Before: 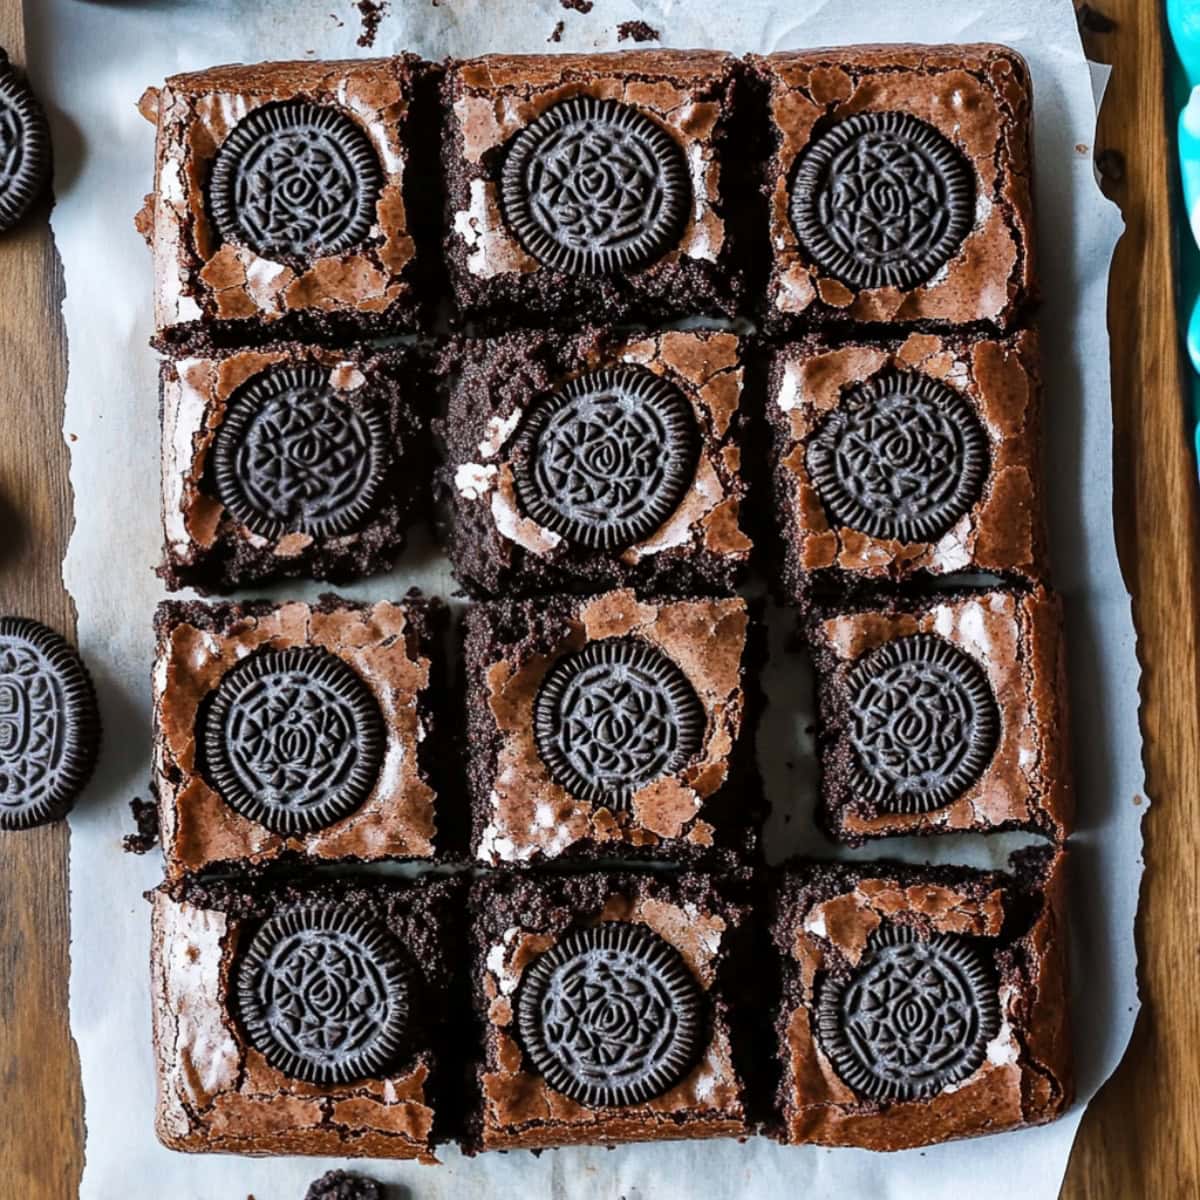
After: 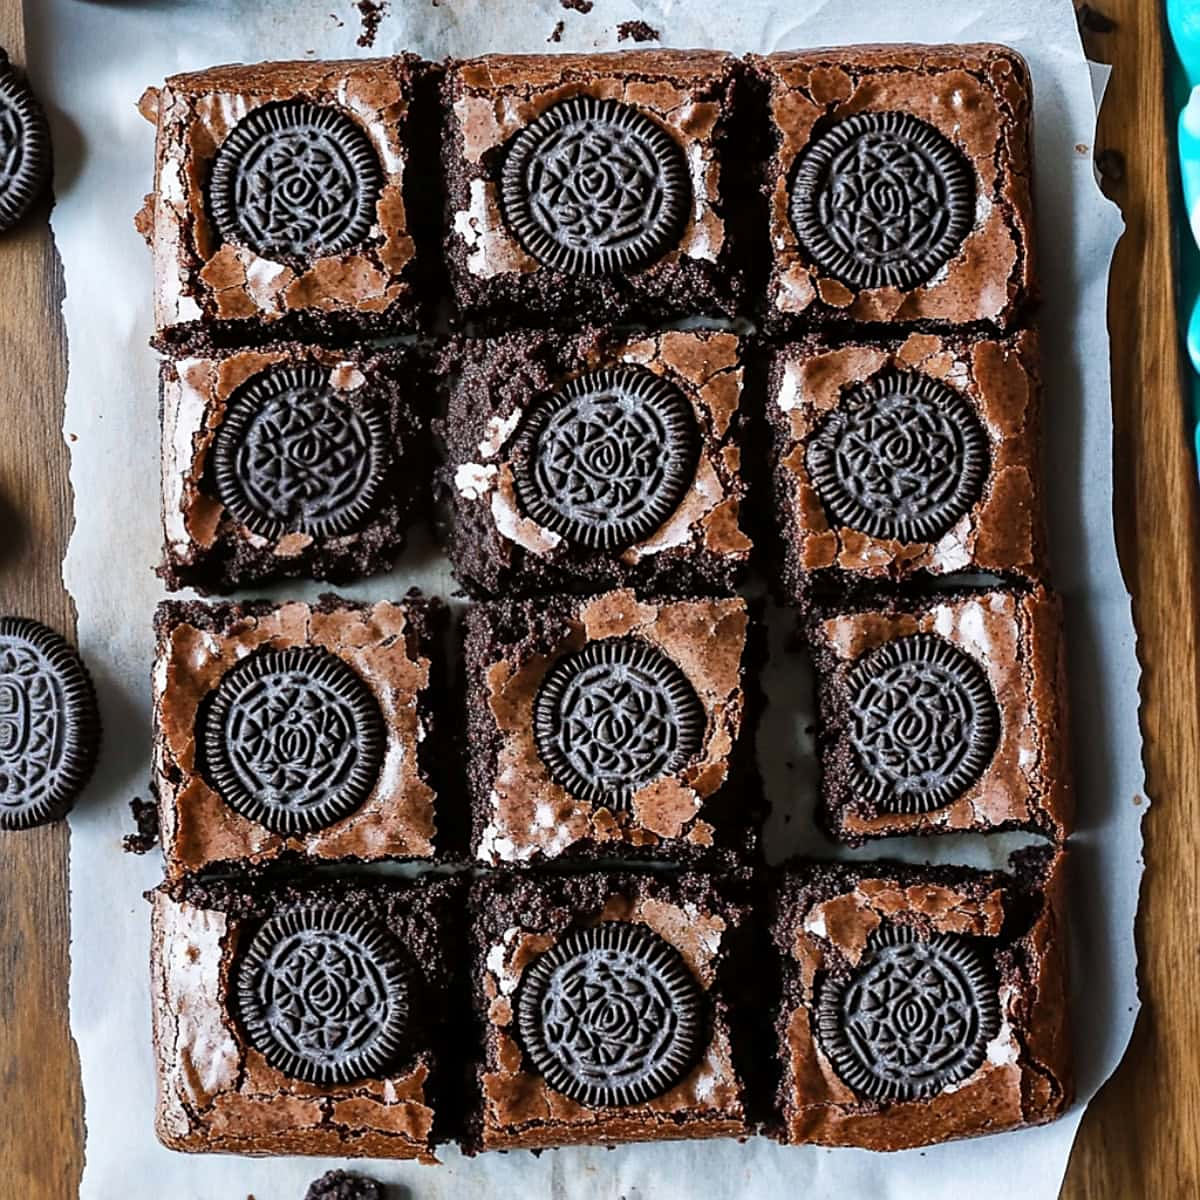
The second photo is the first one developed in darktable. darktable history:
sharpen: radius 1.889, amount 0.4, threshold 1.588
